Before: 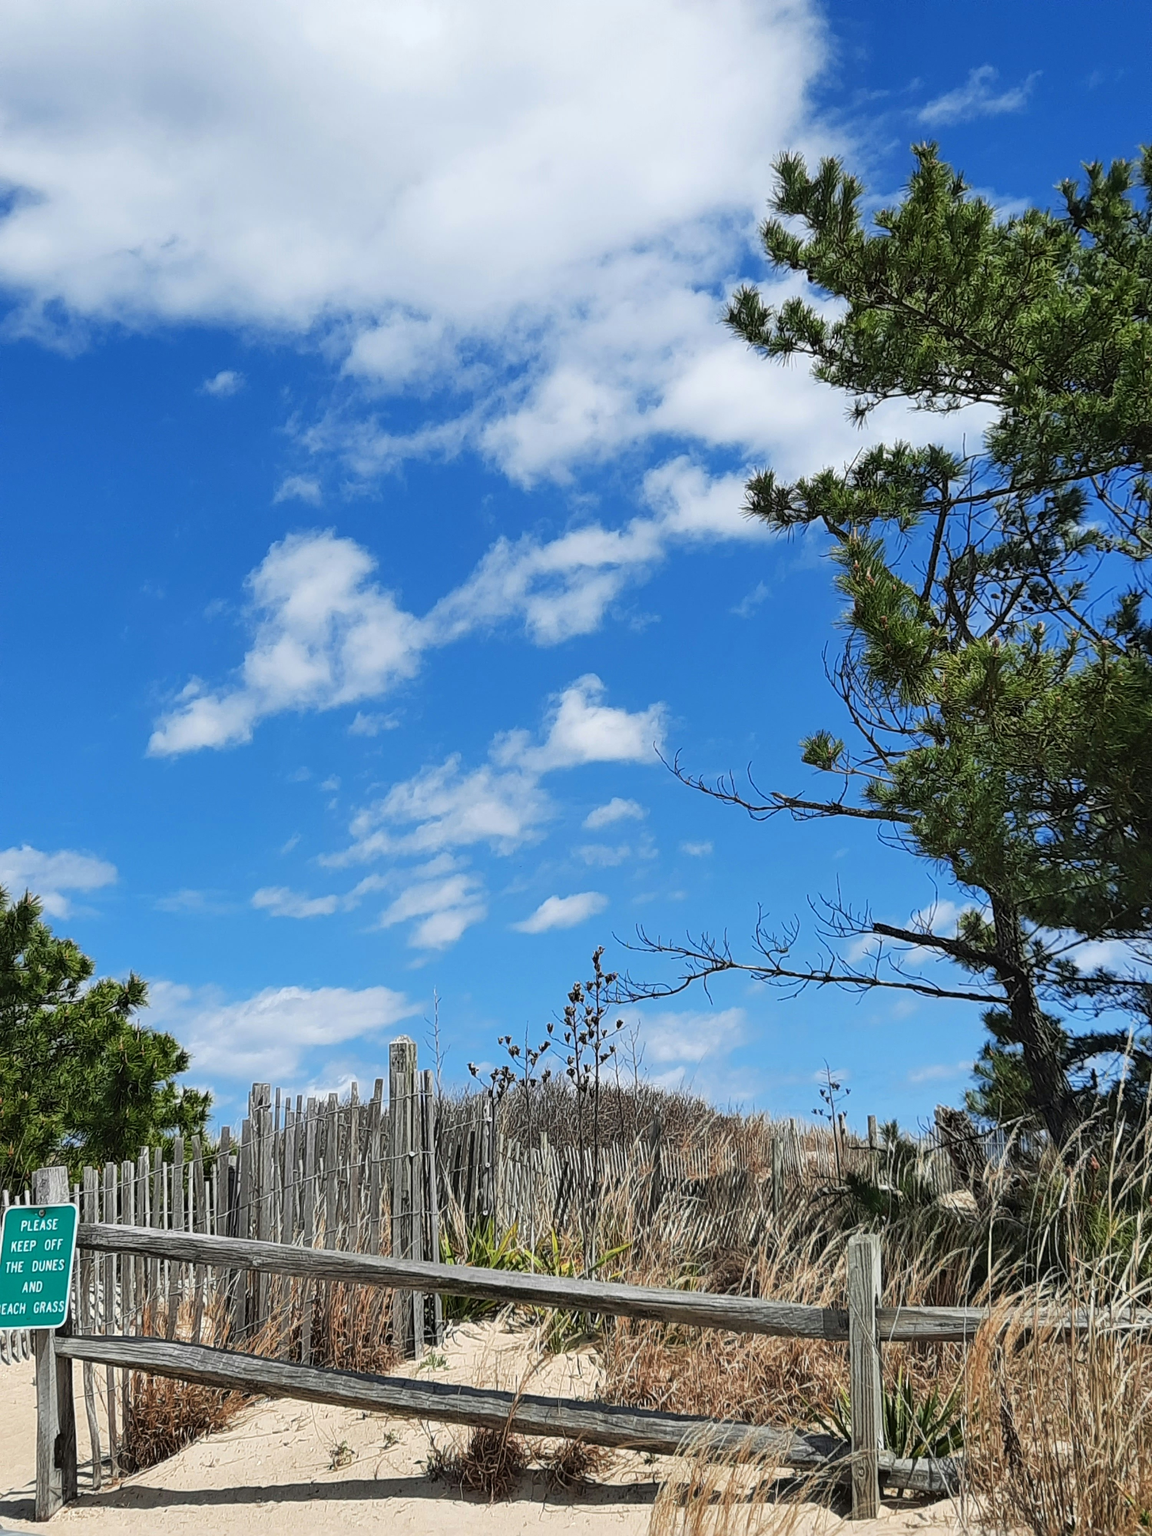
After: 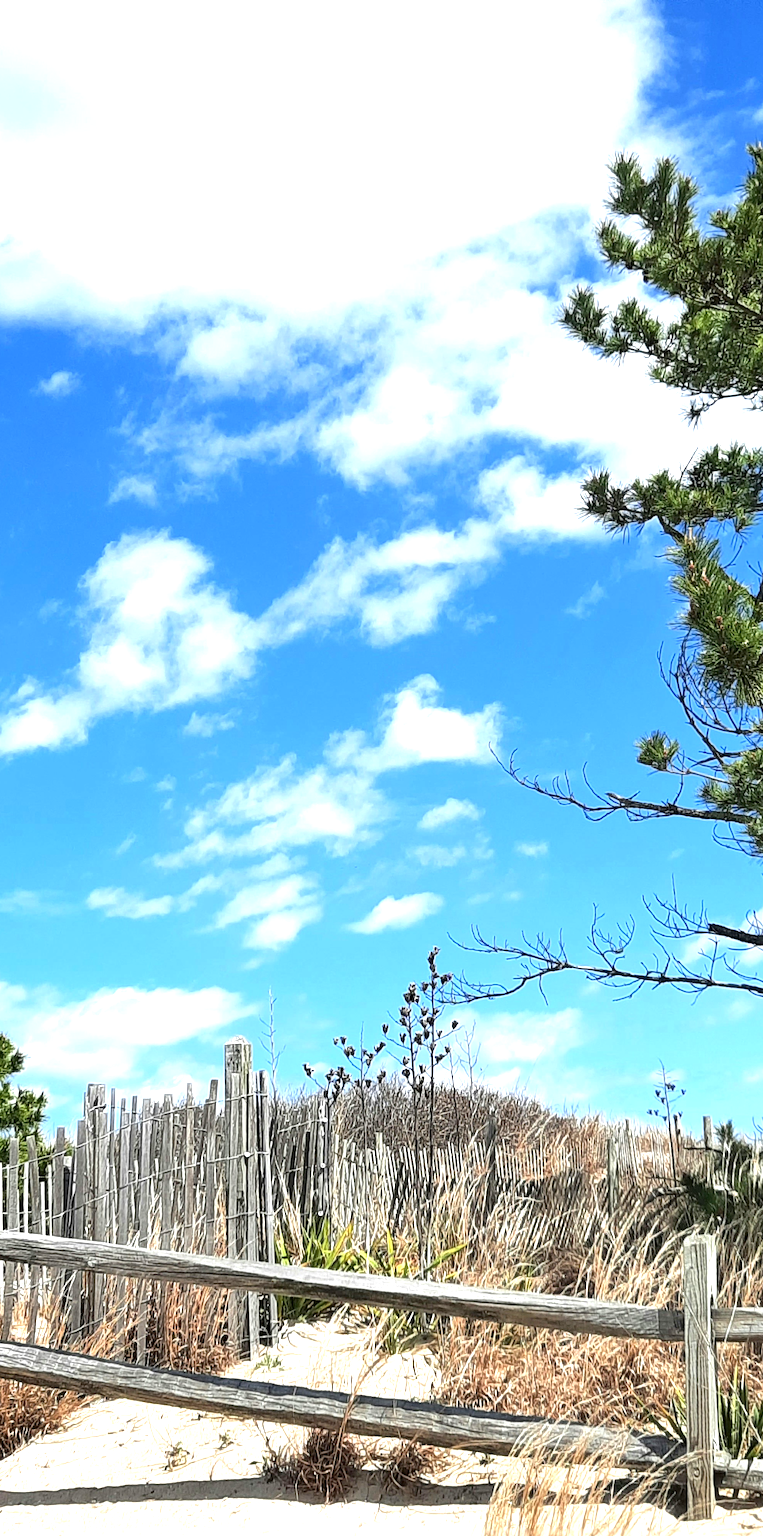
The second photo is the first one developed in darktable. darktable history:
crop and rotate: left 14.334%, right 19.393%
exposure: black level correction 0.001, exposure 1.119 EV, compensate highlight preservation false
